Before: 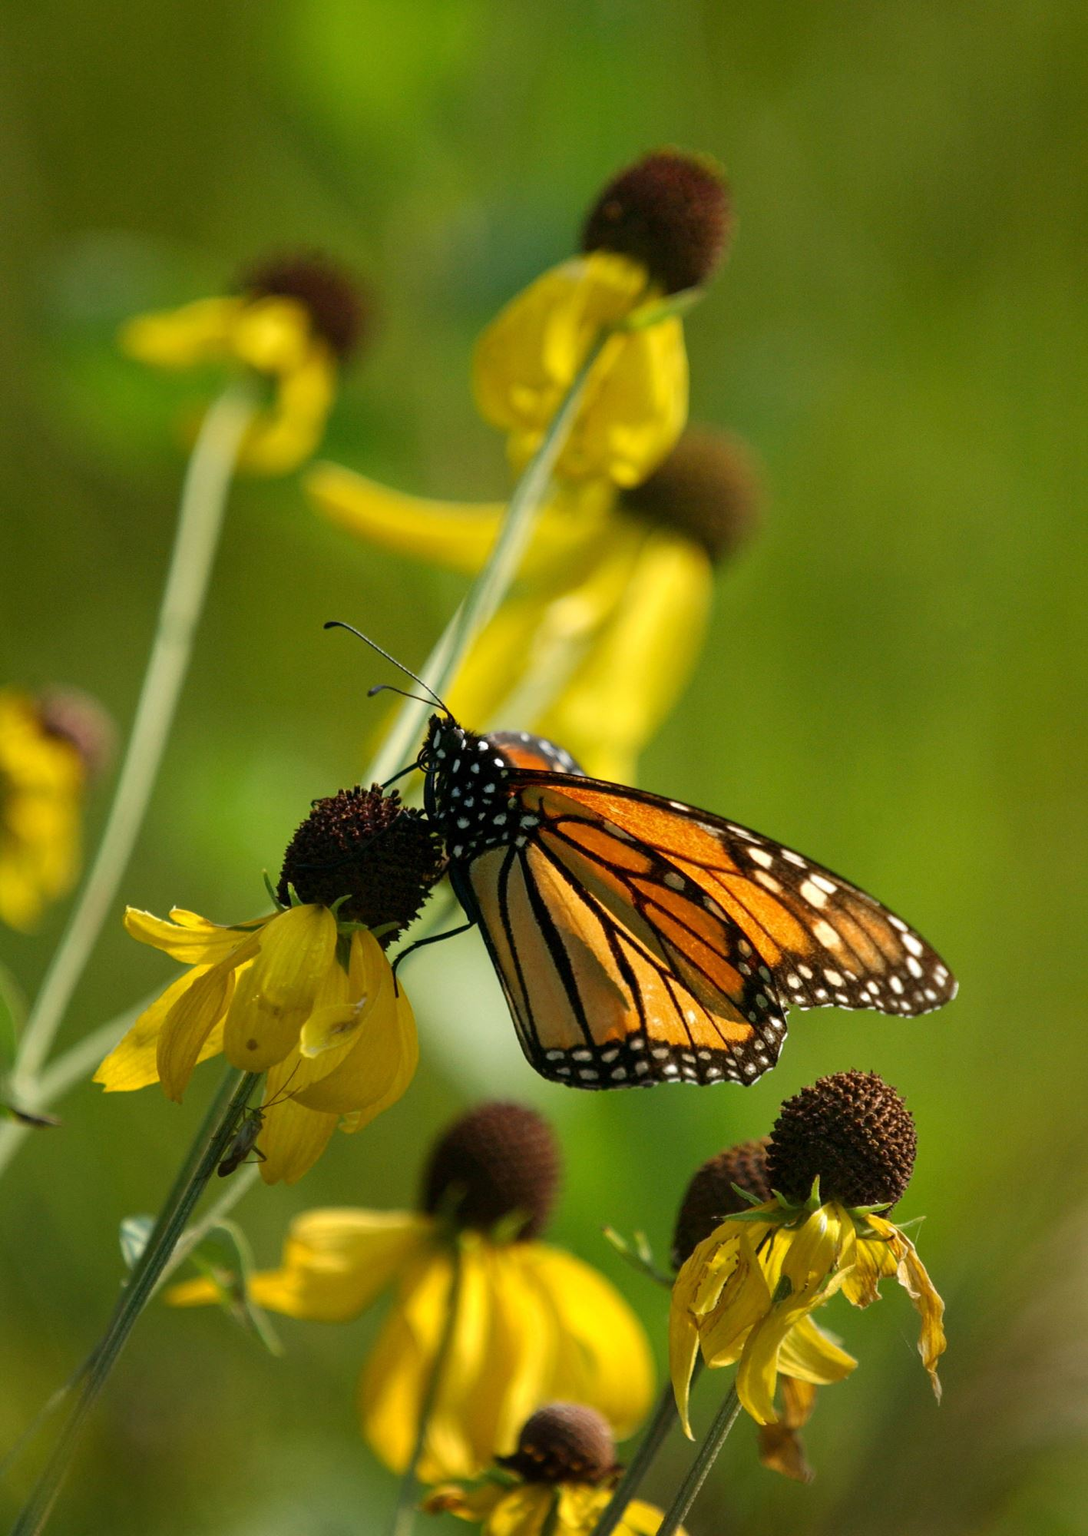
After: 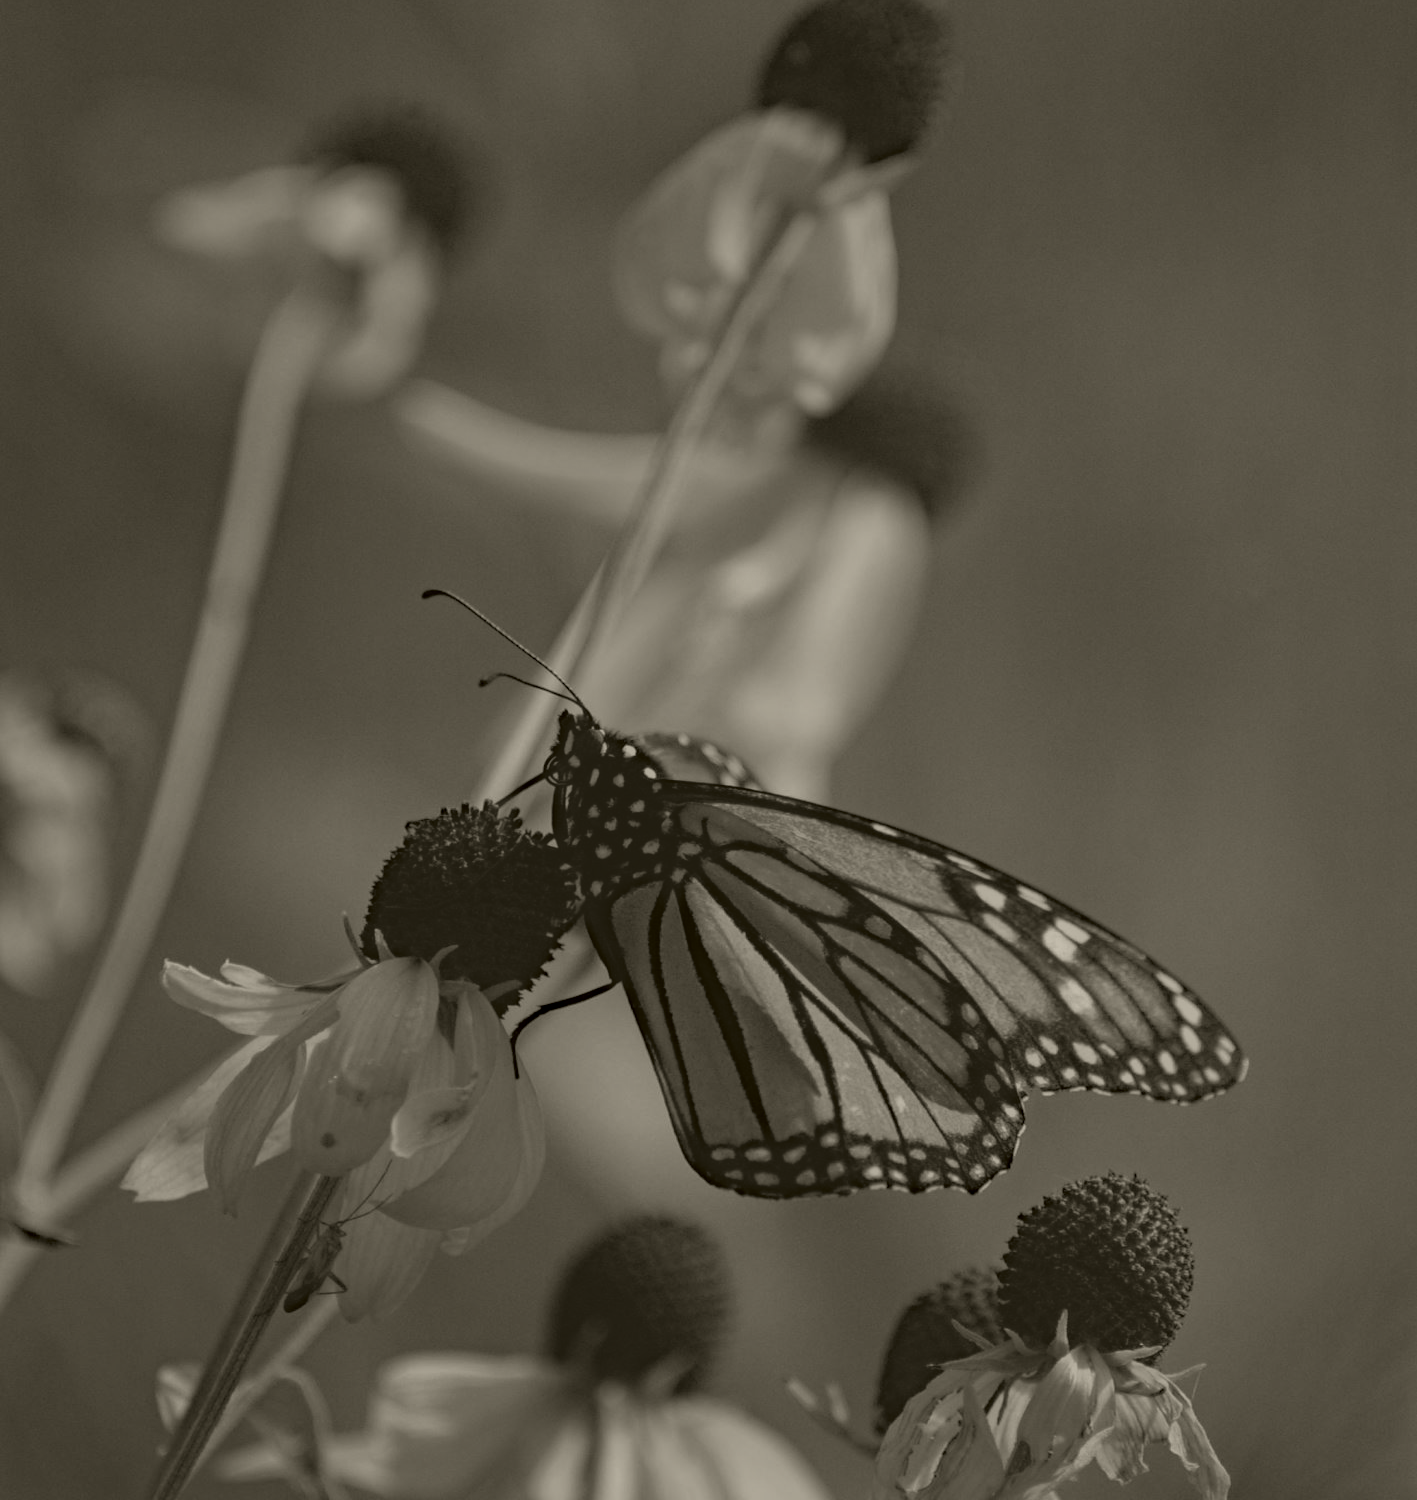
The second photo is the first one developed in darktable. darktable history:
crop: top 11.038%, bottom 13.962%
white balance: emerald 1
haze removal: strength 0.5, distance 0.43, compatibility mode true, adaptive false
colorize: hue 41.44°, saturation 22%, source mix 60%, lightness 10.61%
